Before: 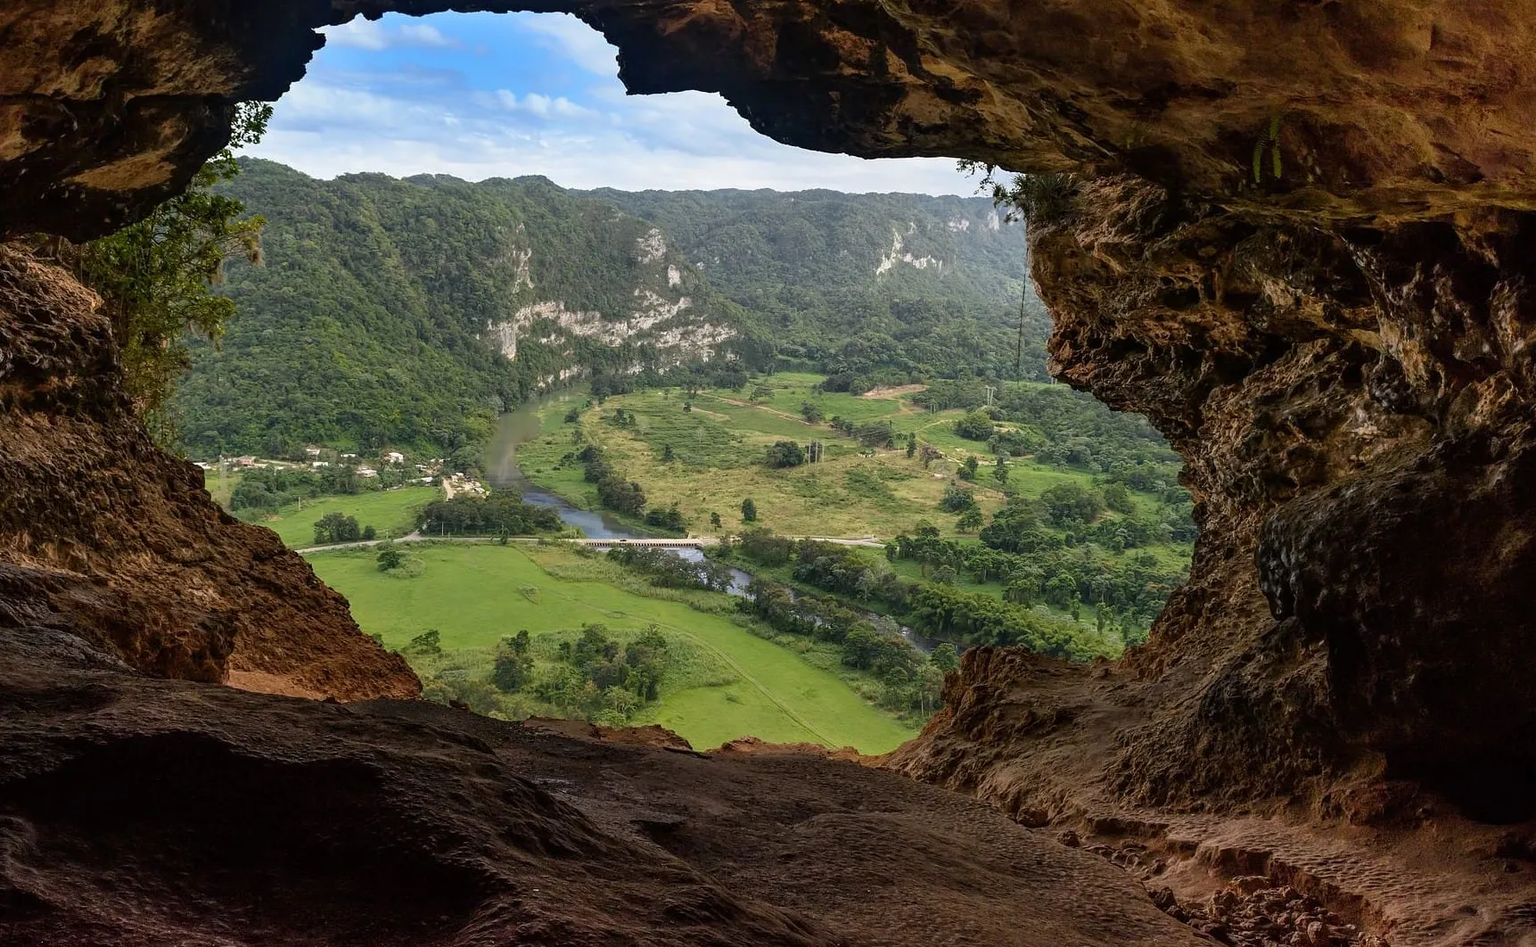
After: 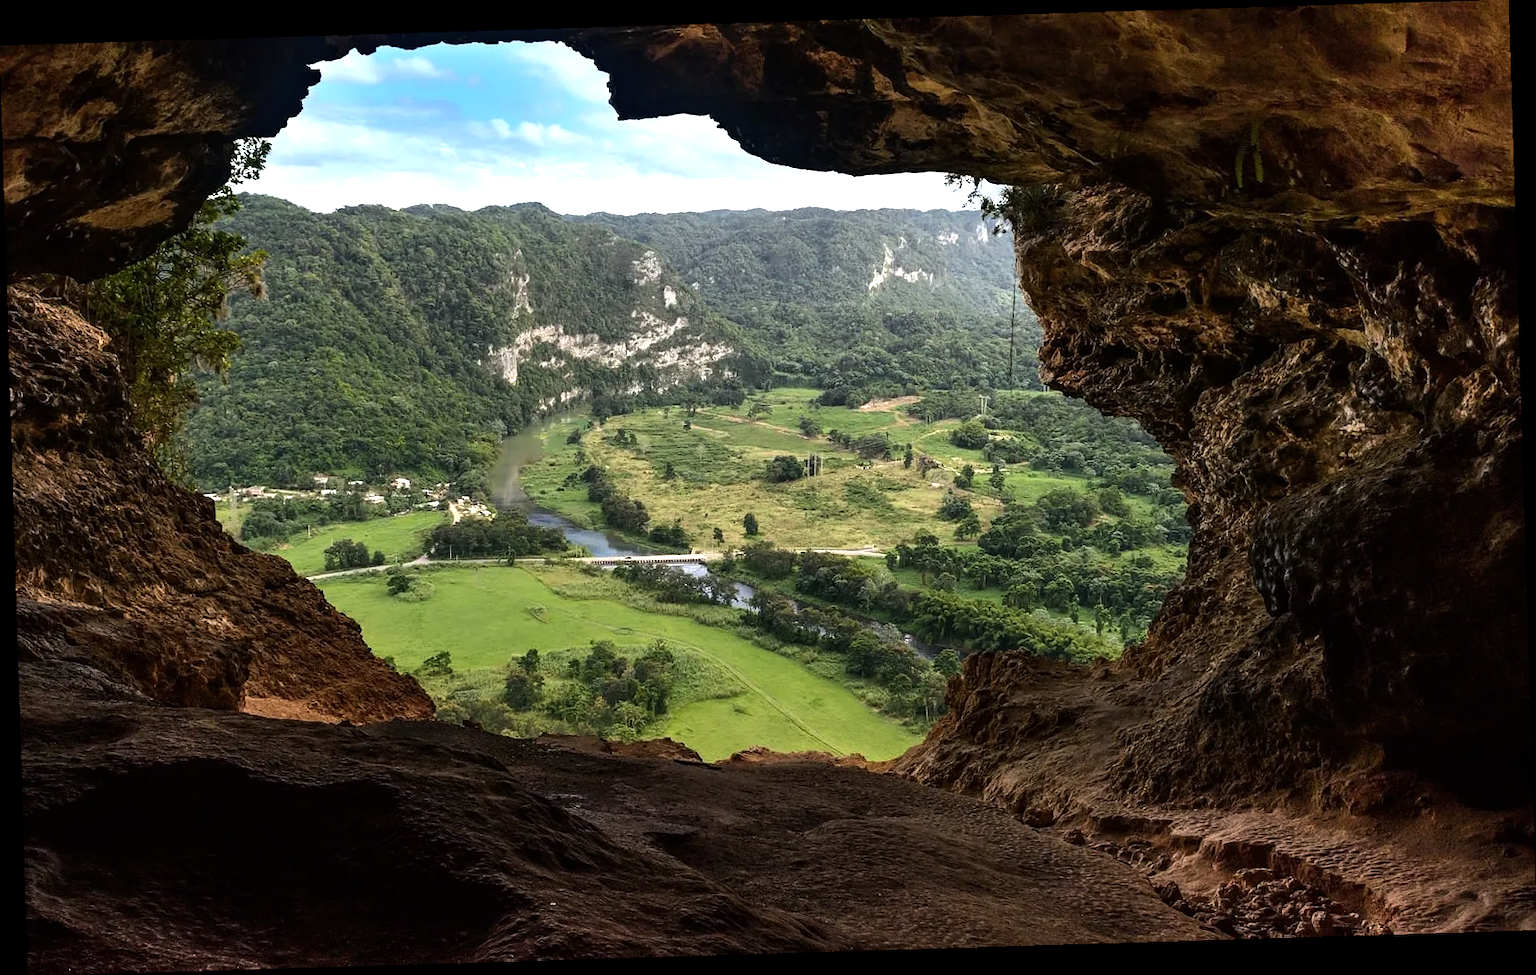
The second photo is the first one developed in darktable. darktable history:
rotate and perspective: rotation -1.75°, automatic cropping off
tone equalizer: -8 EV -0.75 EV, -7 EV -0.7 EV, -6 EV -0.6 EV, -5 EV -0.4 EV, -3 EV 0.4 EV, -2 EV 0.6 EV, -1 EV 0.7 EV, +0 EV 0.75 EV, edges refinement/feathering 500, mask exposure compensation -1.57 EV, preserve details no
